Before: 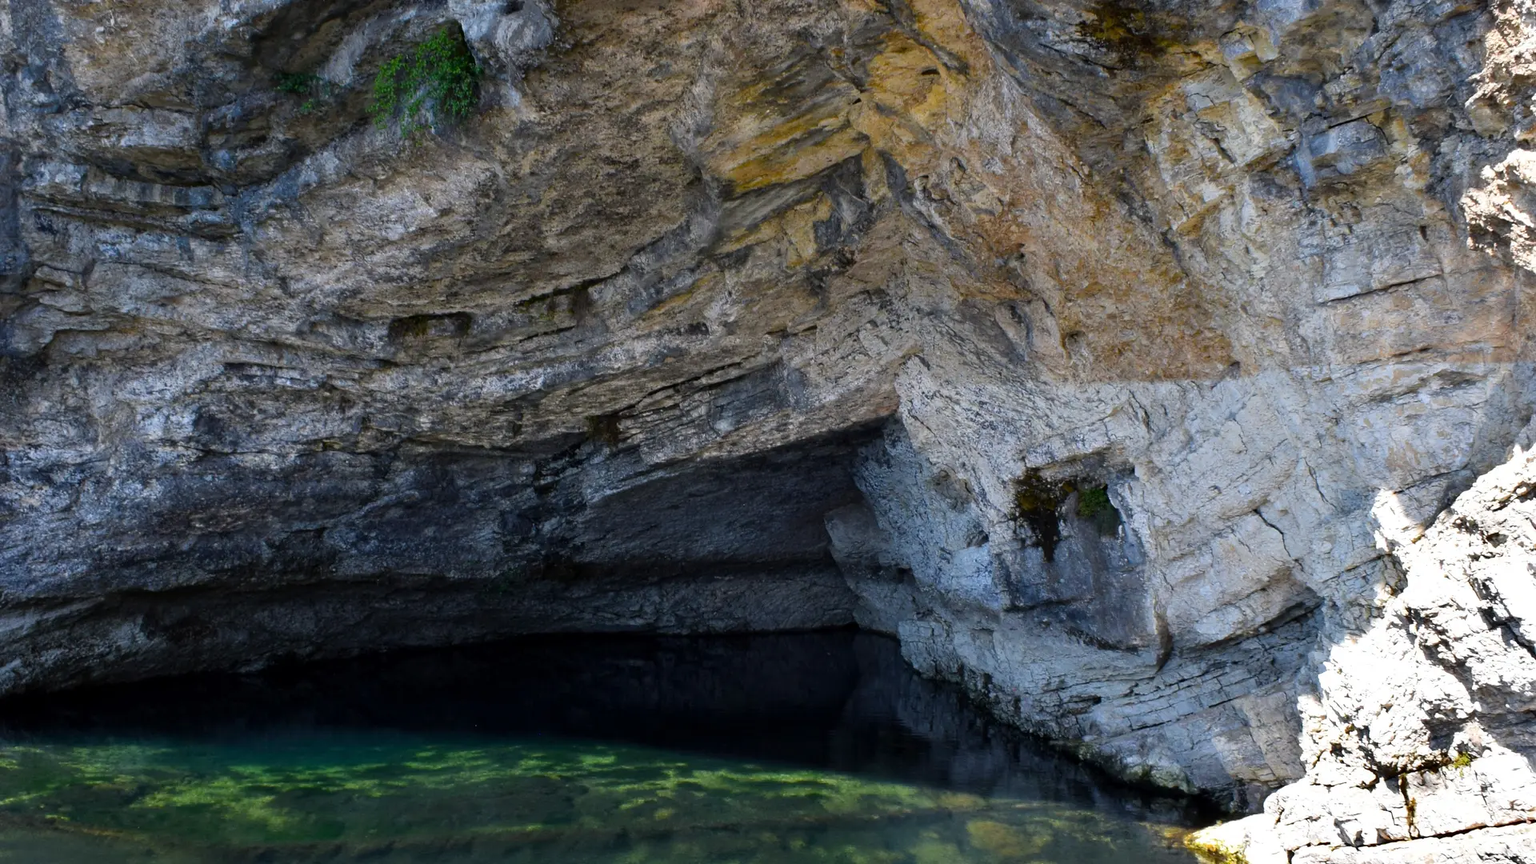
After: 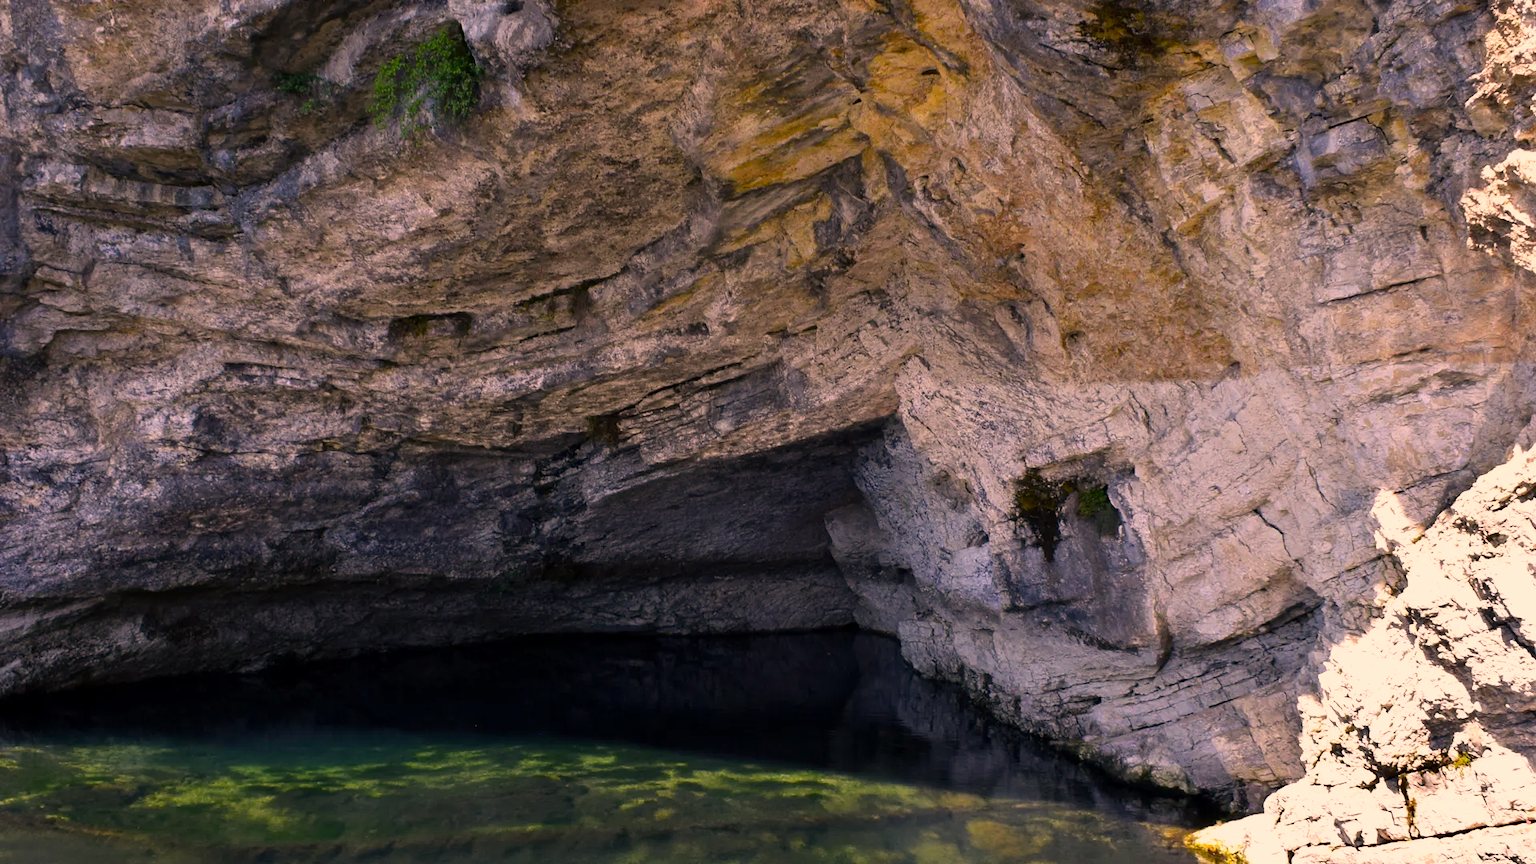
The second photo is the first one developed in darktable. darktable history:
color correction: highlights a* 22.53, highlights b* 21.78
